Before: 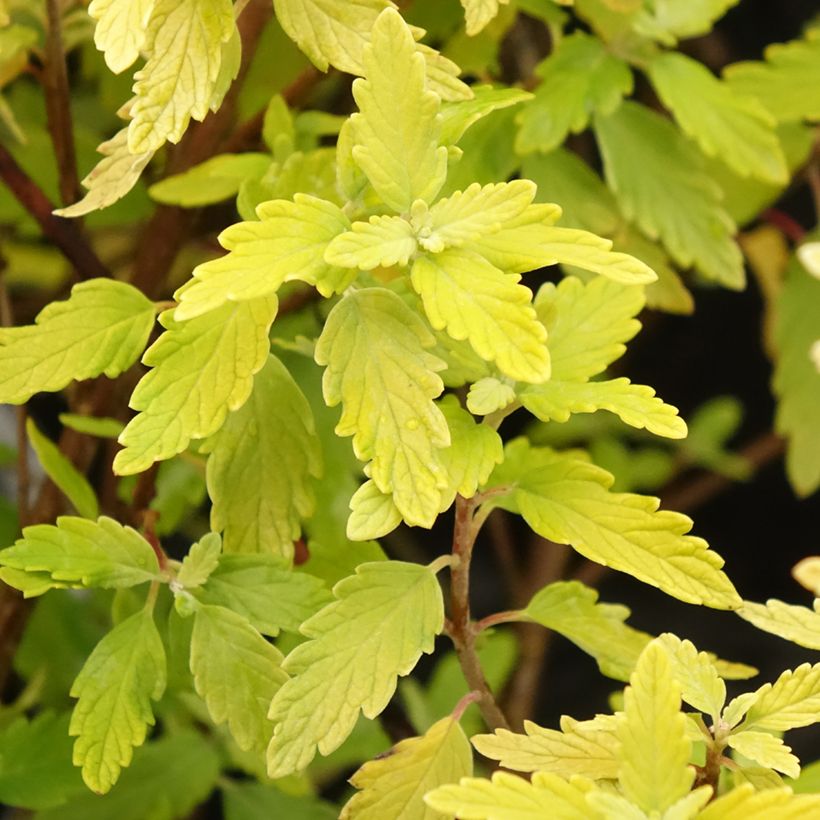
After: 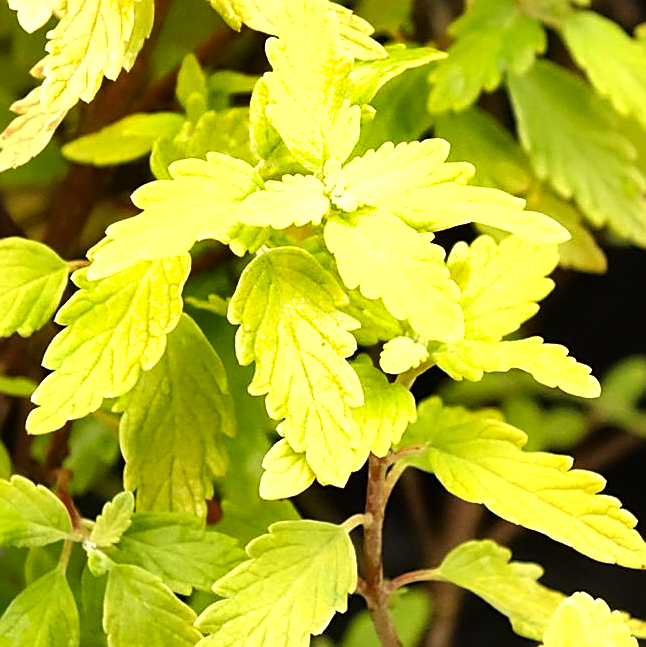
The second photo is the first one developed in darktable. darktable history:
sharpen: on, module defaults
shadows and highlights: shadows 43.55, white point adjustment -1.6, soften with gaussian
tone equalizer: -8 EV -0.732 EV, -7 EV -0.716 EV, -6 EV -0.638 EV, -5 EV -0.368 EV, -3 EV 0.398 EV, -2 EV 0.6 EV, -1 EV 0.697 EV, +0 EV 0.78 EV
color calibration: illuminant same as pipeline (D50), adaptation XYZ, x 0.347, y 0.357, temperature 5016.4 K
crop and rotate: left 10.68%, top 5.037%, right 10.438%, bottom 15.975%
